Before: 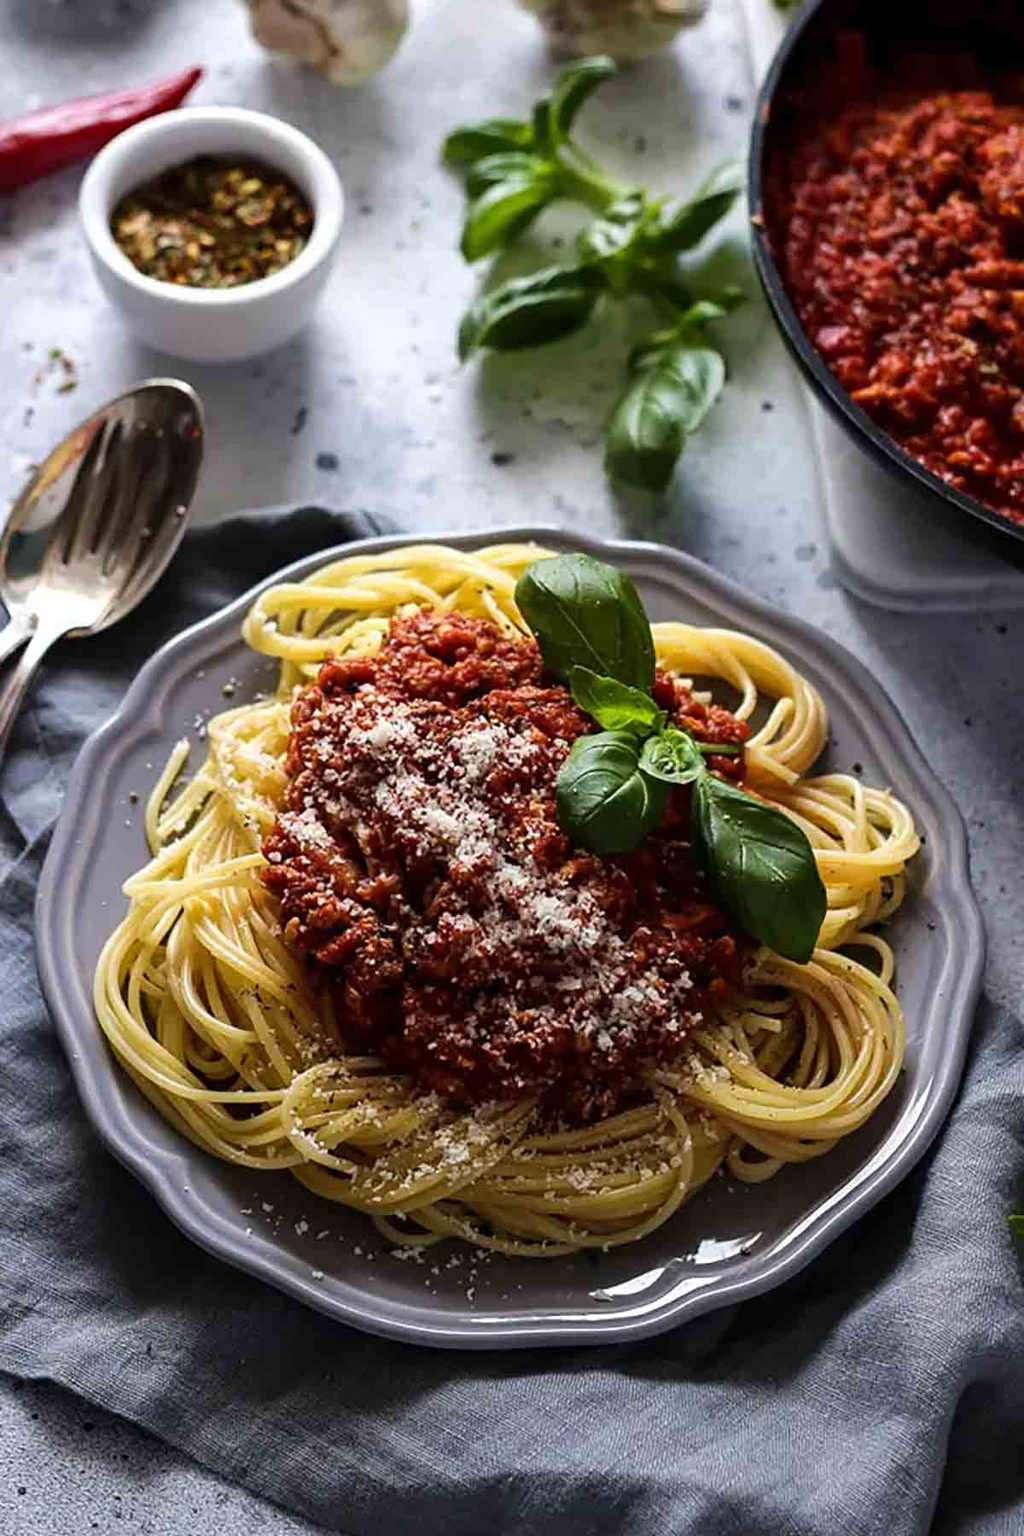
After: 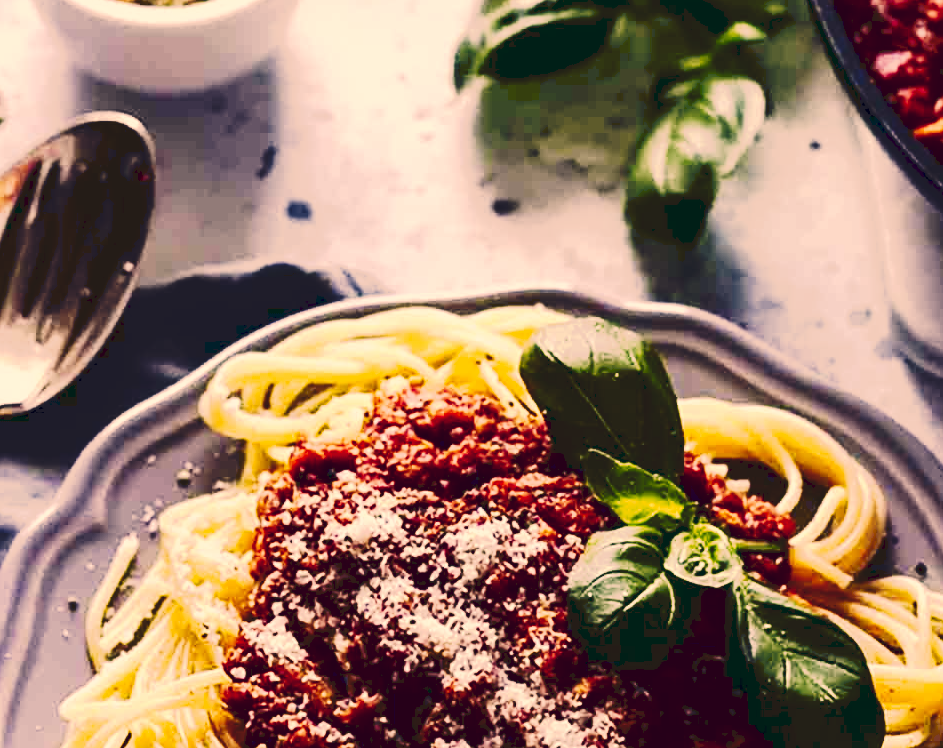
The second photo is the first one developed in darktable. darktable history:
base curve: curves: ch0 [(0, 0) (0.028, 0.03) (0.121, 0.232) (0.46, 0.748) (0.859, 0.968) (1, 1)], preserve colors none
crop: left 7.036%, top 18.398%, right 14.379%, bottom 40.043%
contrast brightness saturation: contrast 0.1, brightness -0.26, saturation 0.14
tone curve: curves: ch0 [(0, 0) (0.003, 0.108) (0.011, 0.113) (0.025, 0.113) (0.044, 0.121) (0.069, 0.132) (0.1, 0.145) (0.136, 0.158) (0.177, 0.182) (0.224, 0.215) (0.277, 0.27) (0.335, 0.341) (0.399, 0.424) (0.468, 0.528) (0.543, 0.622) (0.623, 0.721) (0.709, 0.79) (0.801, 0.846) (0.898, 0.871) (1, 1)], preserve colors none
color correction: highlights a* 19.59, highlights b* 27.49, shadows a* 3.46, shadows b* -17.28, saturation 0.73
